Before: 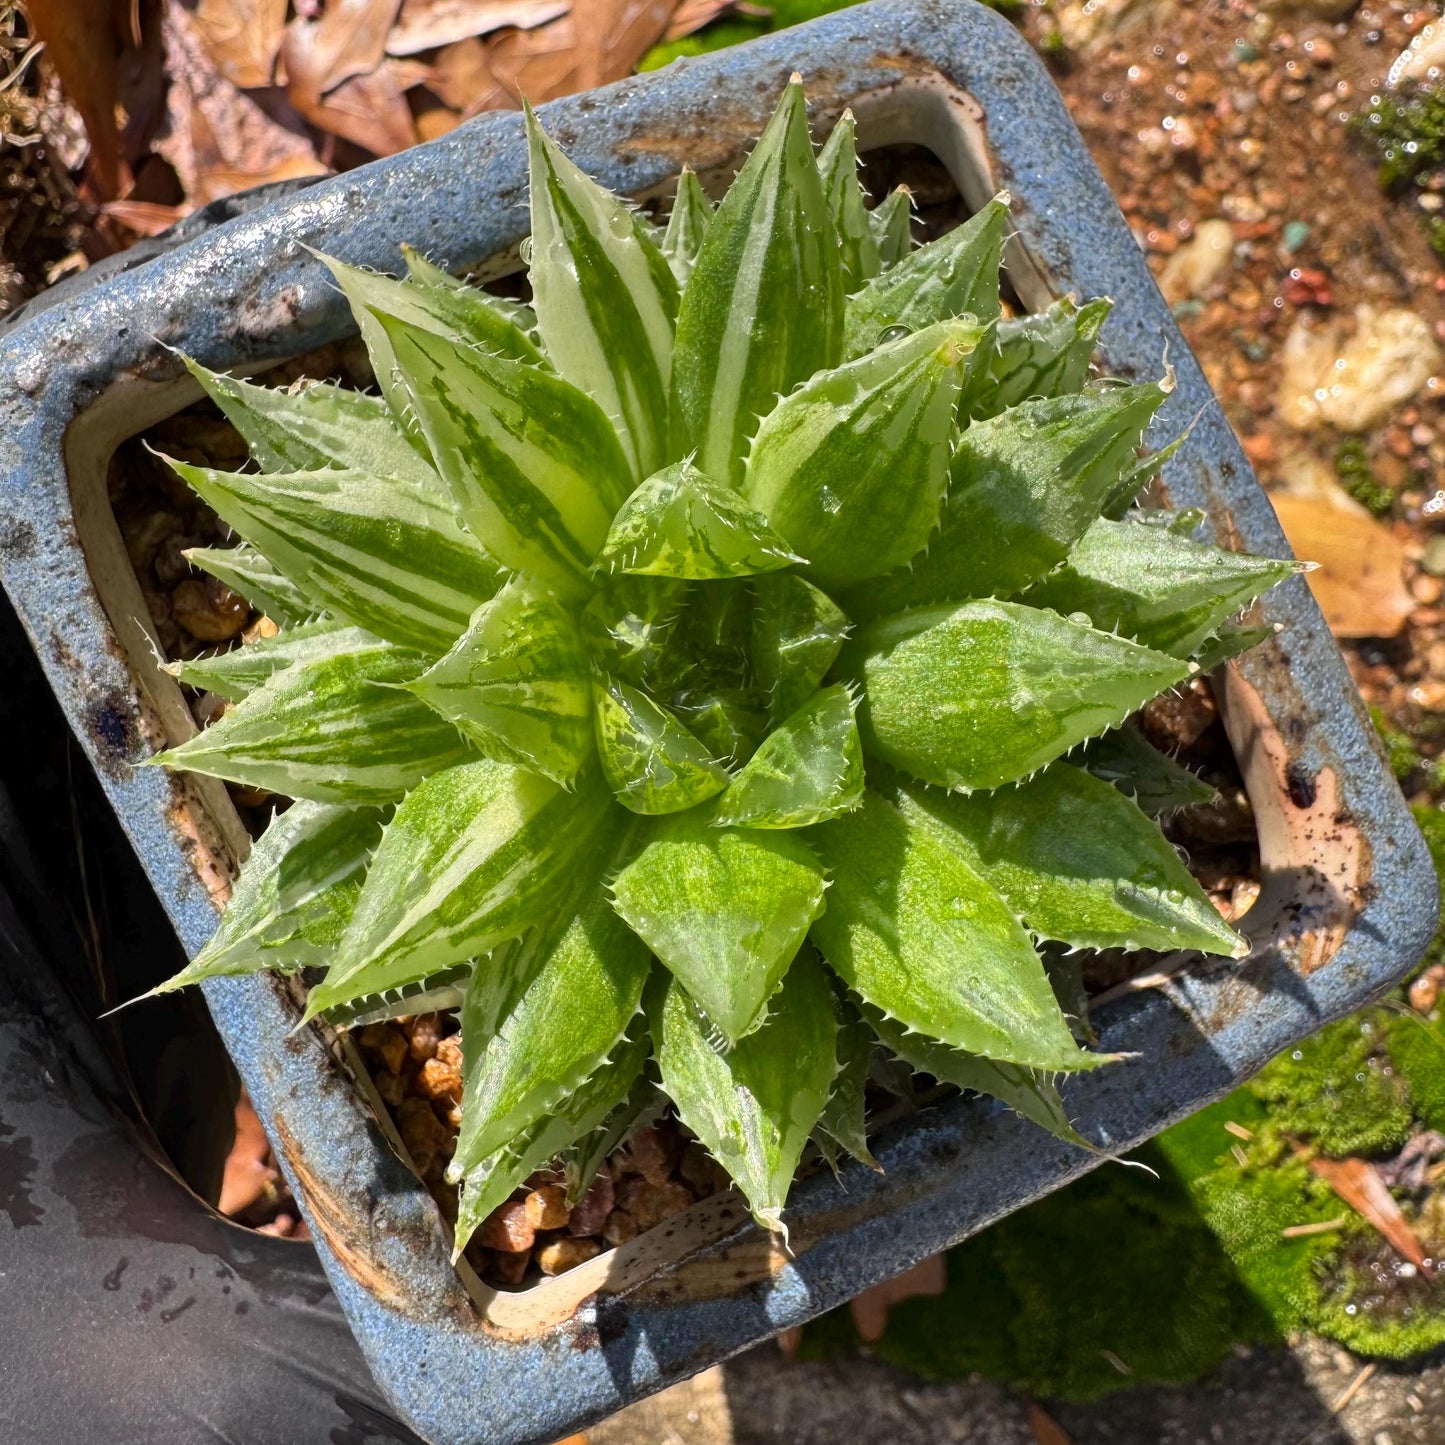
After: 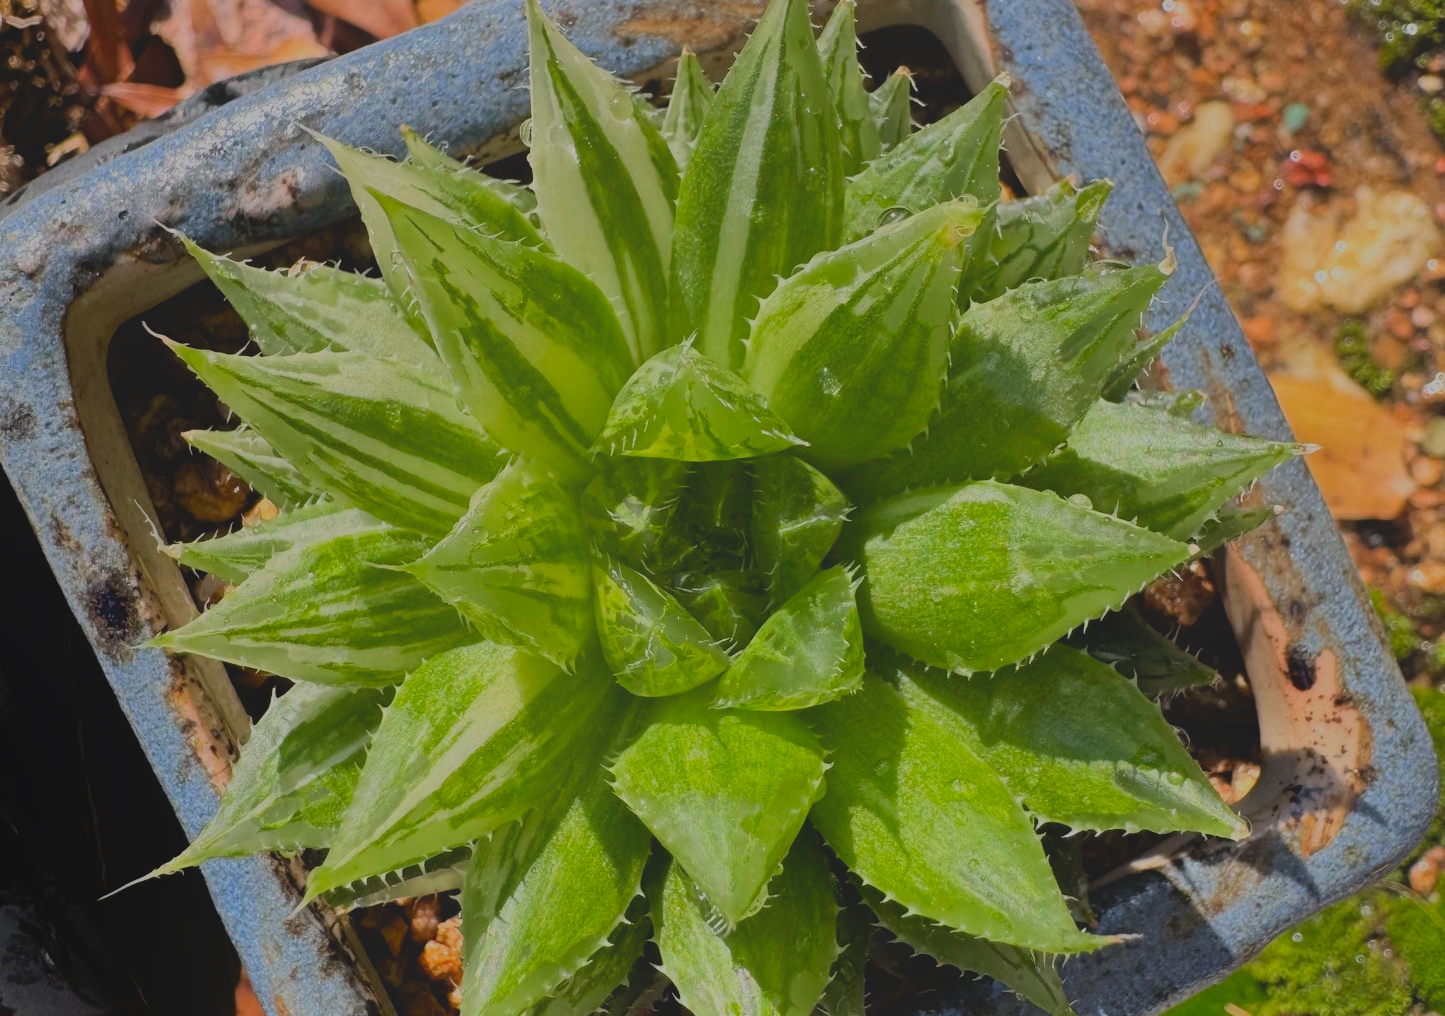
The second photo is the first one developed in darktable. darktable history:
crop and rotate: top 8.188%, bottom 21.432%
contrast brightness saturation: contrast -0.016, brightness -0.01, saturation 0.028
filmic rgb: black relative exposure -7.27 EV, white relative exposure 5.07 EV, hardness 3.22, color science v6 (2022)
local contrast: detail 69%
